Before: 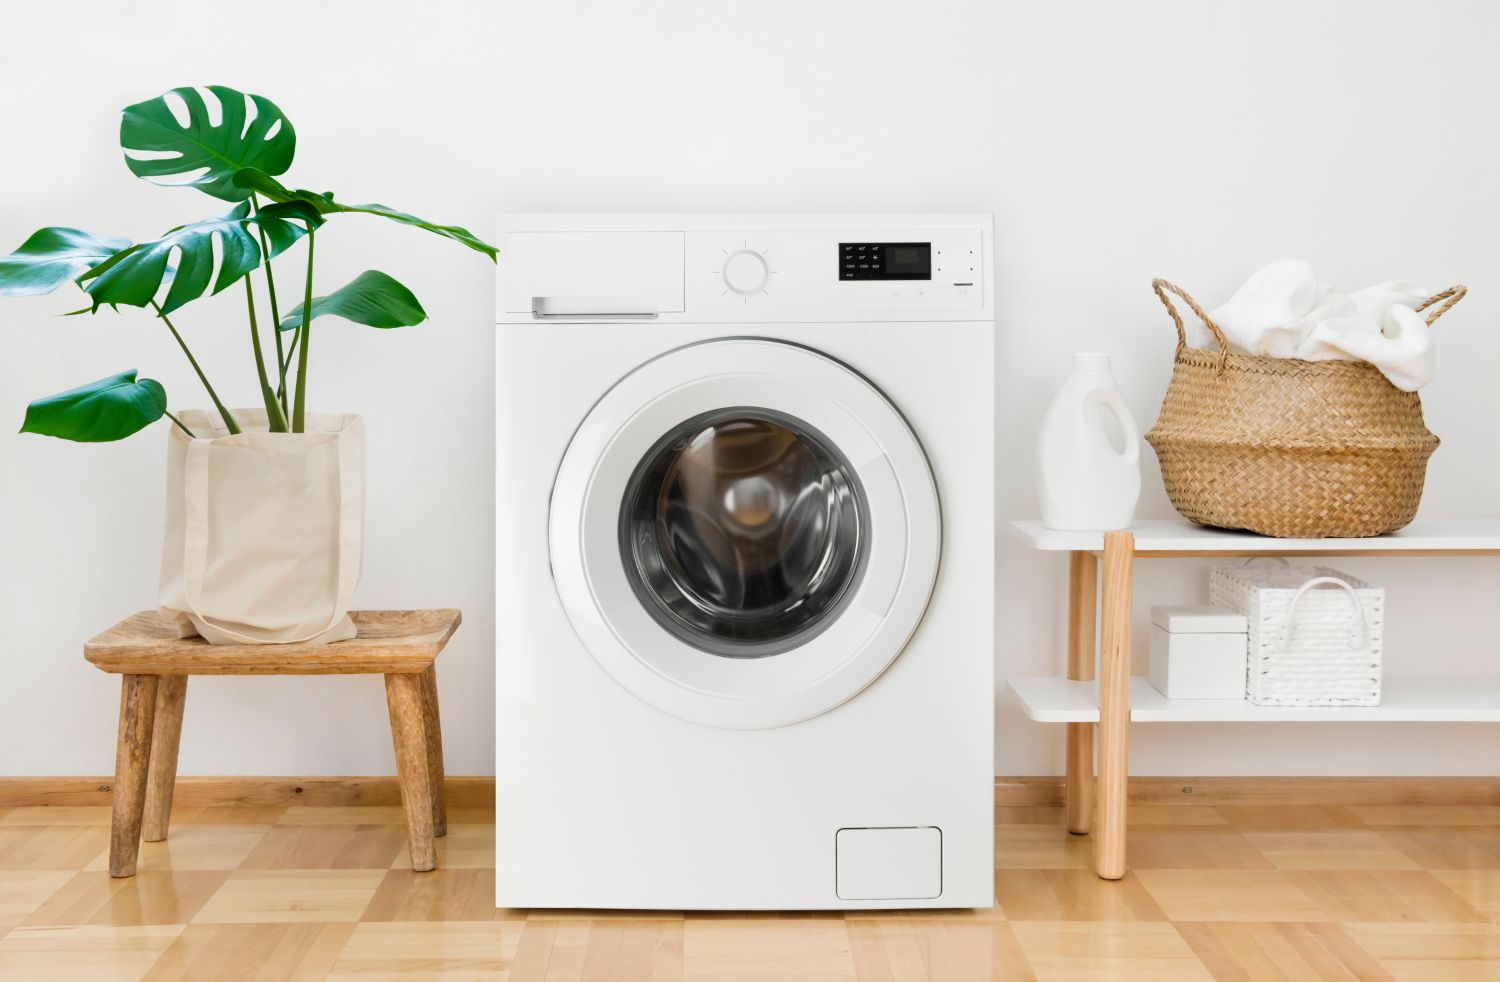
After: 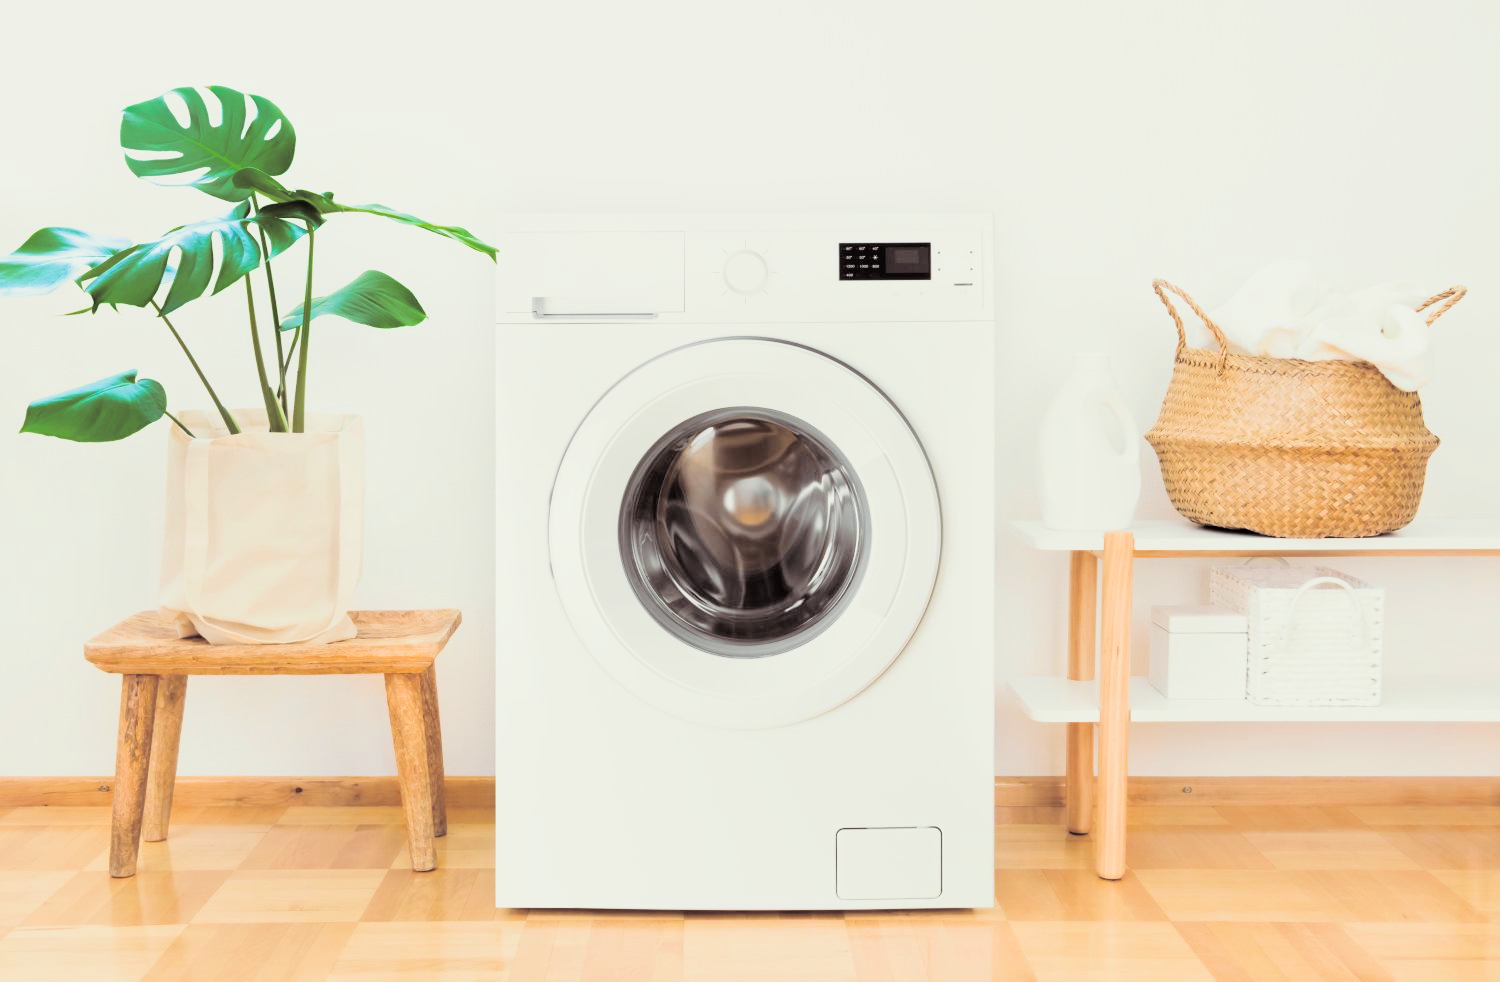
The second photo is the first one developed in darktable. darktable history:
filmic rgb: black relative exposure -7.15 EV, white relative exposure 5.36 EV, hardness 3.02, color science v6 (2022)
split-toning: shadows › saturation 0.2
exposure: black level correction 0, exposure 1.388 EV, compensate exposure bias true, compensate highlight preservation false
